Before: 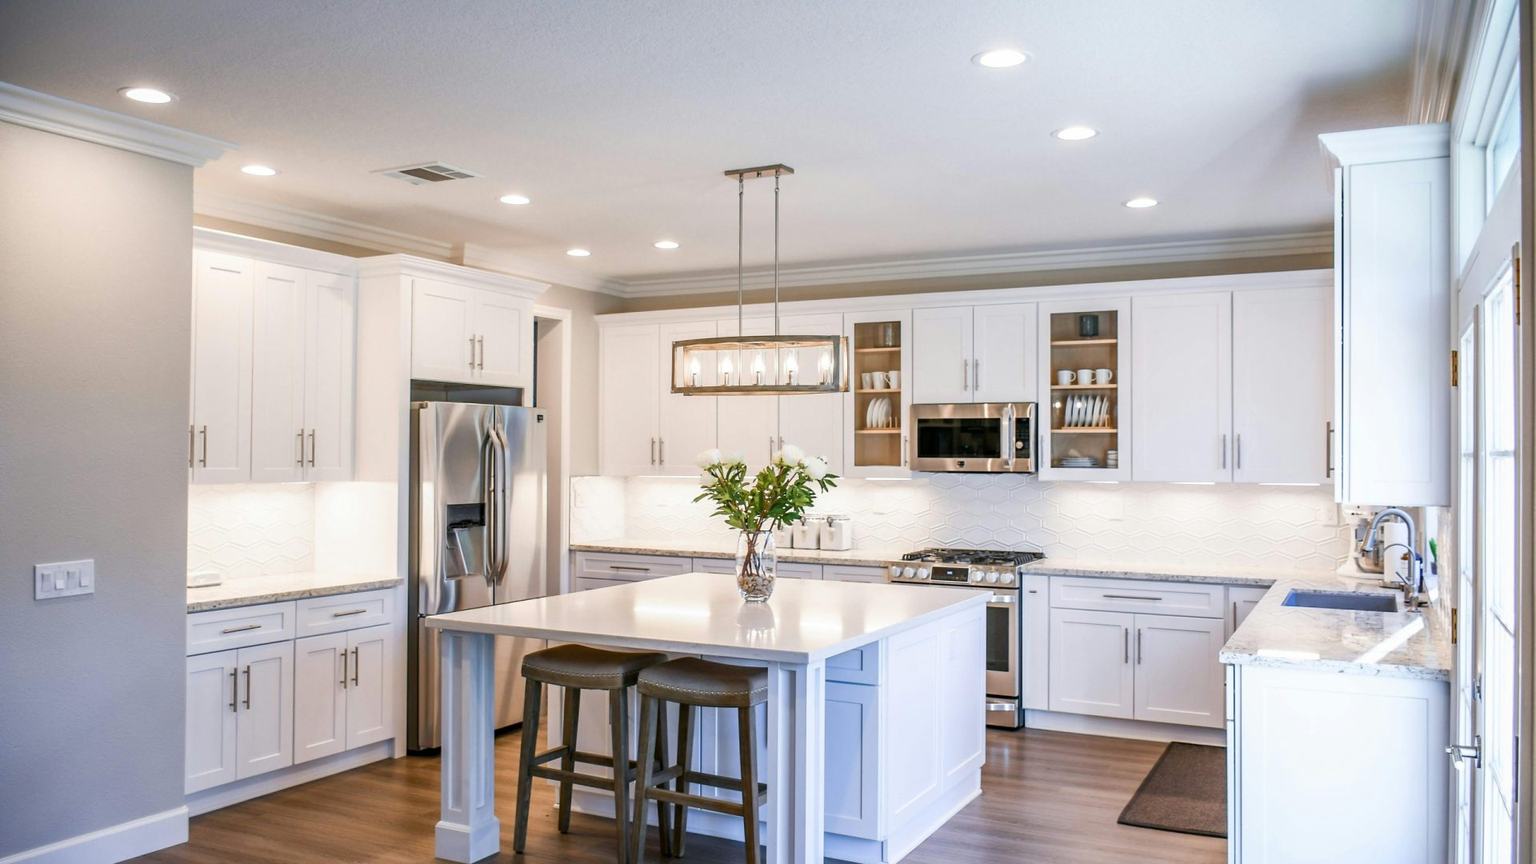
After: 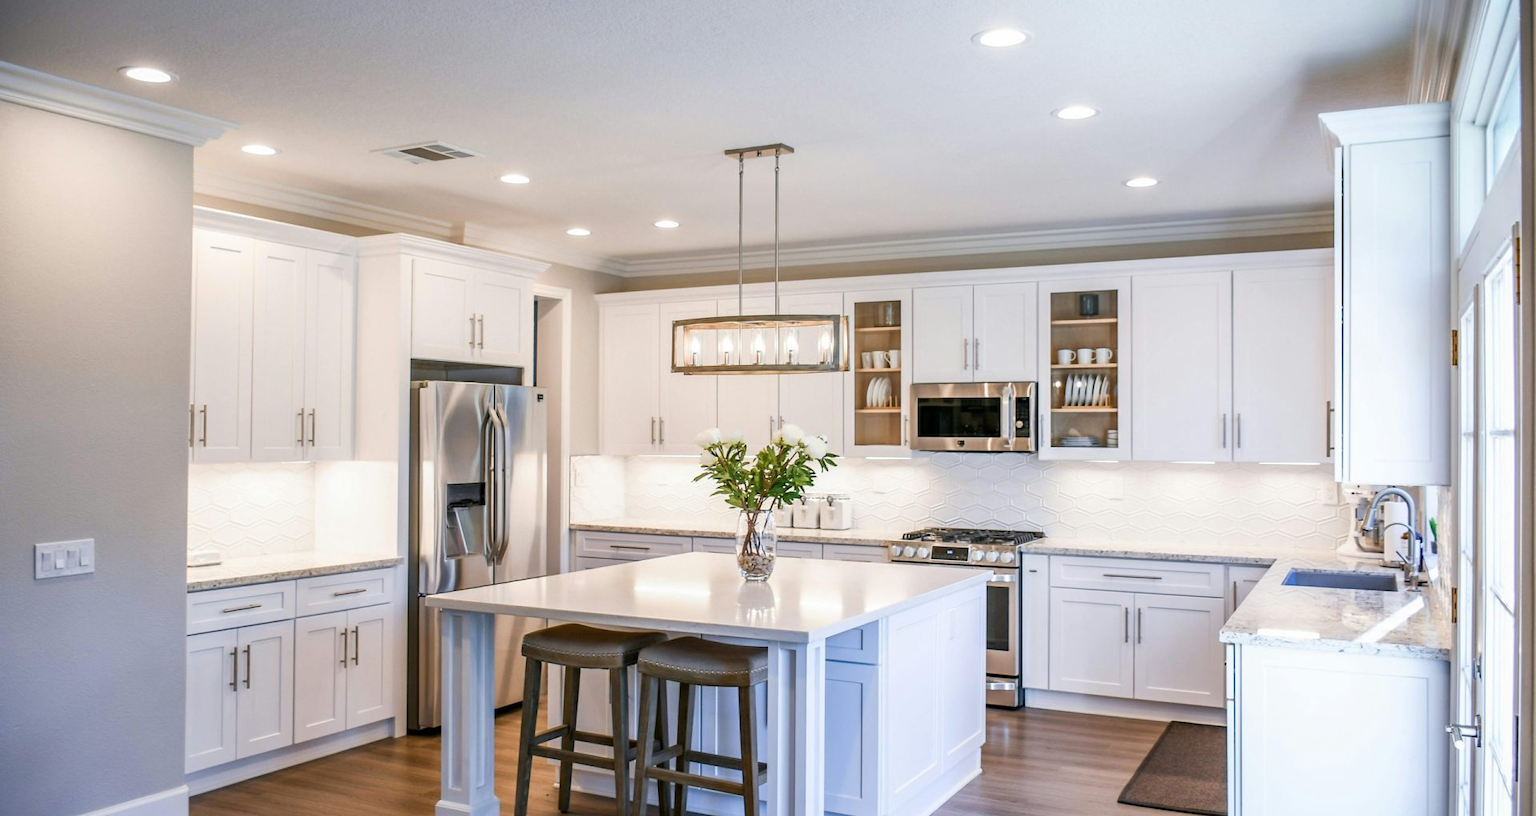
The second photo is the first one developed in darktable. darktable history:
crop and rotate: top 2.479%, bottom 3.018%
white balance: emerald 1
